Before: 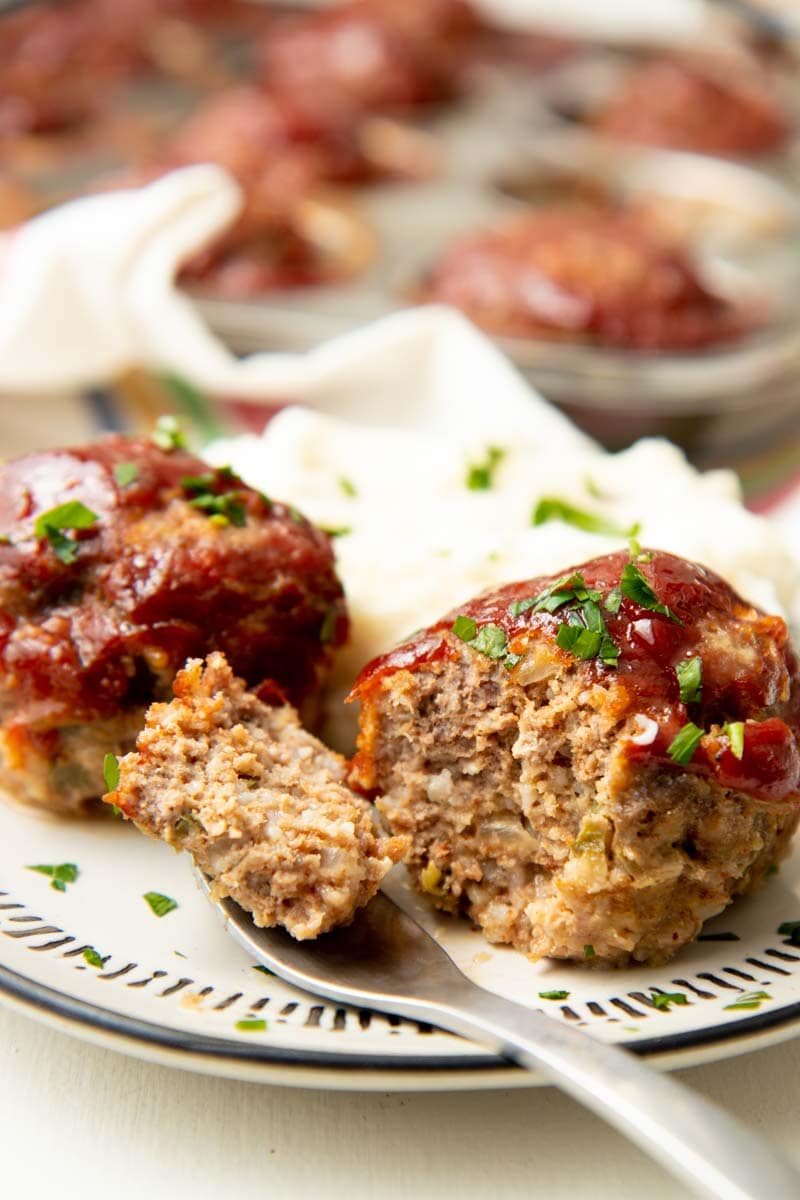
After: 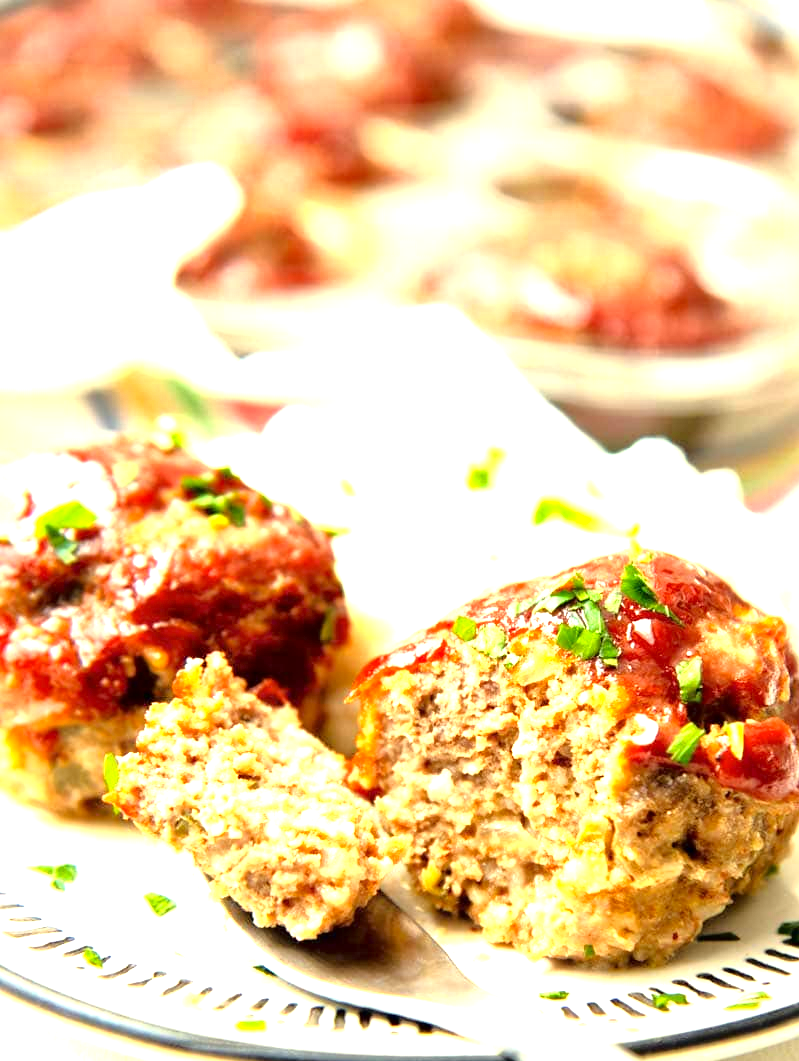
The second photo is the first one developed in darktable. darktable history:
exposure: black level correction 0, exposure 1.753 EV, compensate highlight preservation false
local contrast: mode bilateral grid, contrast 21, coarseness 50, detail 141%, midtone range 0.2
color correction: highlights a* -4.35, highlights b* 6.66
tone equalizer: on, module defaults
crop and rotate: top 0%, bottom 11.58%
tone curve: curves: ch0 [(0.003, 0.015) (0.104, 0.07) (0.236, 0.218) (0.401, 0.443) (0.495, 0.55) (0.65, 0.68) (0.832, 0.858) (1, 0.977)]; ch1 [(0, 0) (0.161, 0.092) (0.35, 0.33) (0.379, 0.401) (0.45, 0.466) (0.489, 0.499) (0.55, 0.56) (0.621, 0.615) (0.718, 0.734) (1, 1)]; ch2 [(0, 0) (0.369, 0.427) (0.44, 0.434) (0.502, 0.501) (0.557, 0.55) (0.586, 0.59) (1, 1)], preserve colors basic power
base curve: curves: ch0 [(0, 0) (0.297, 0.298) (1, 1)], preserve colors none
